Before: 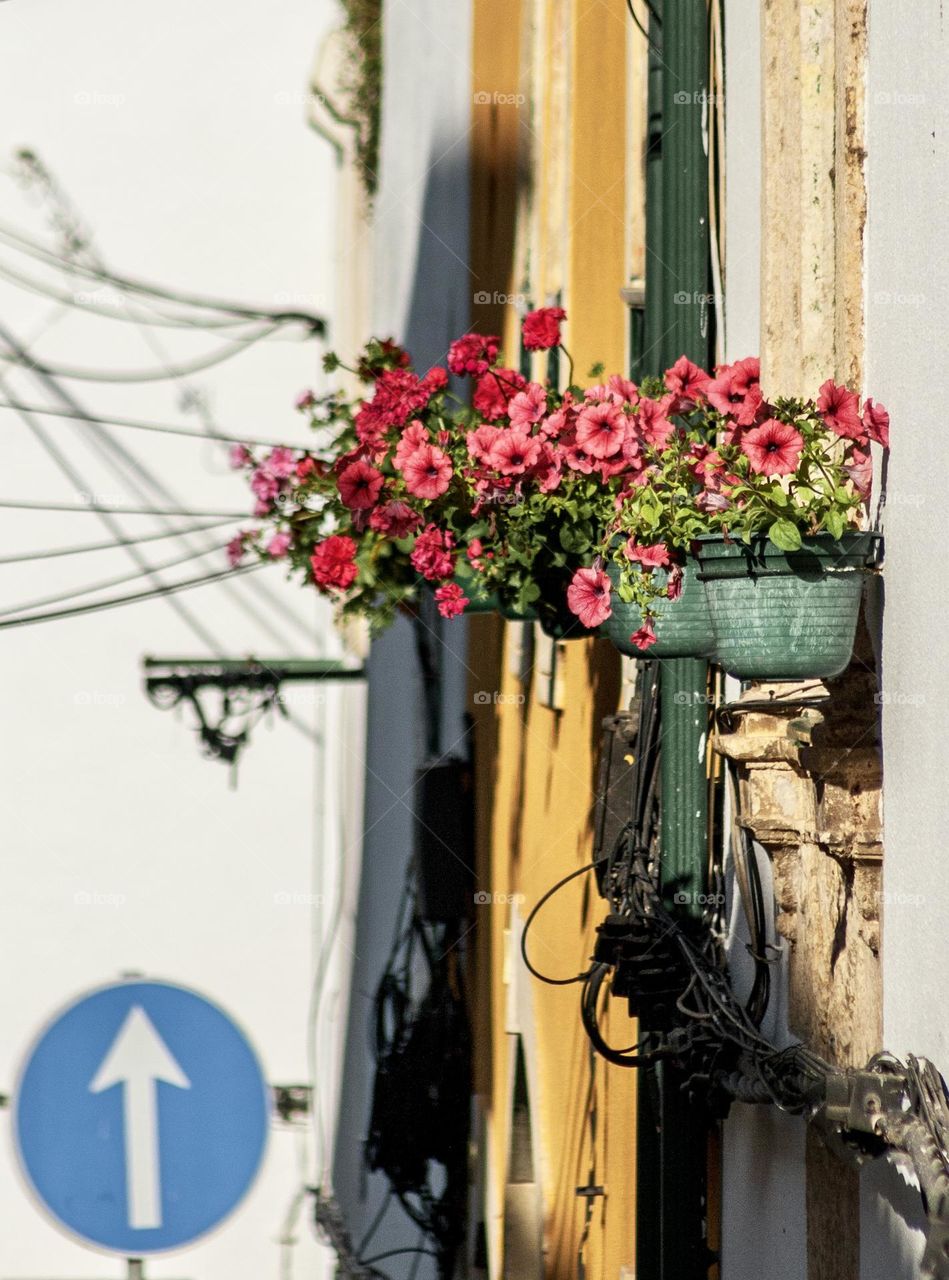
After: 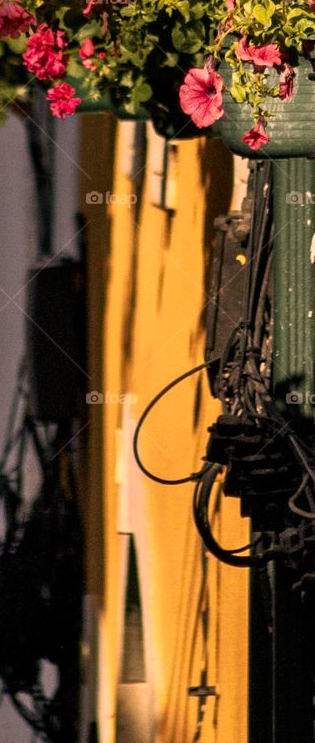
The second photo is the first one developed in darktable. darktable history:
crop: left 40.961%, top 39.099%, right 25.821%, bottom 2.83%
color correction: highlights a* 22.67, highlights b* 22.36
